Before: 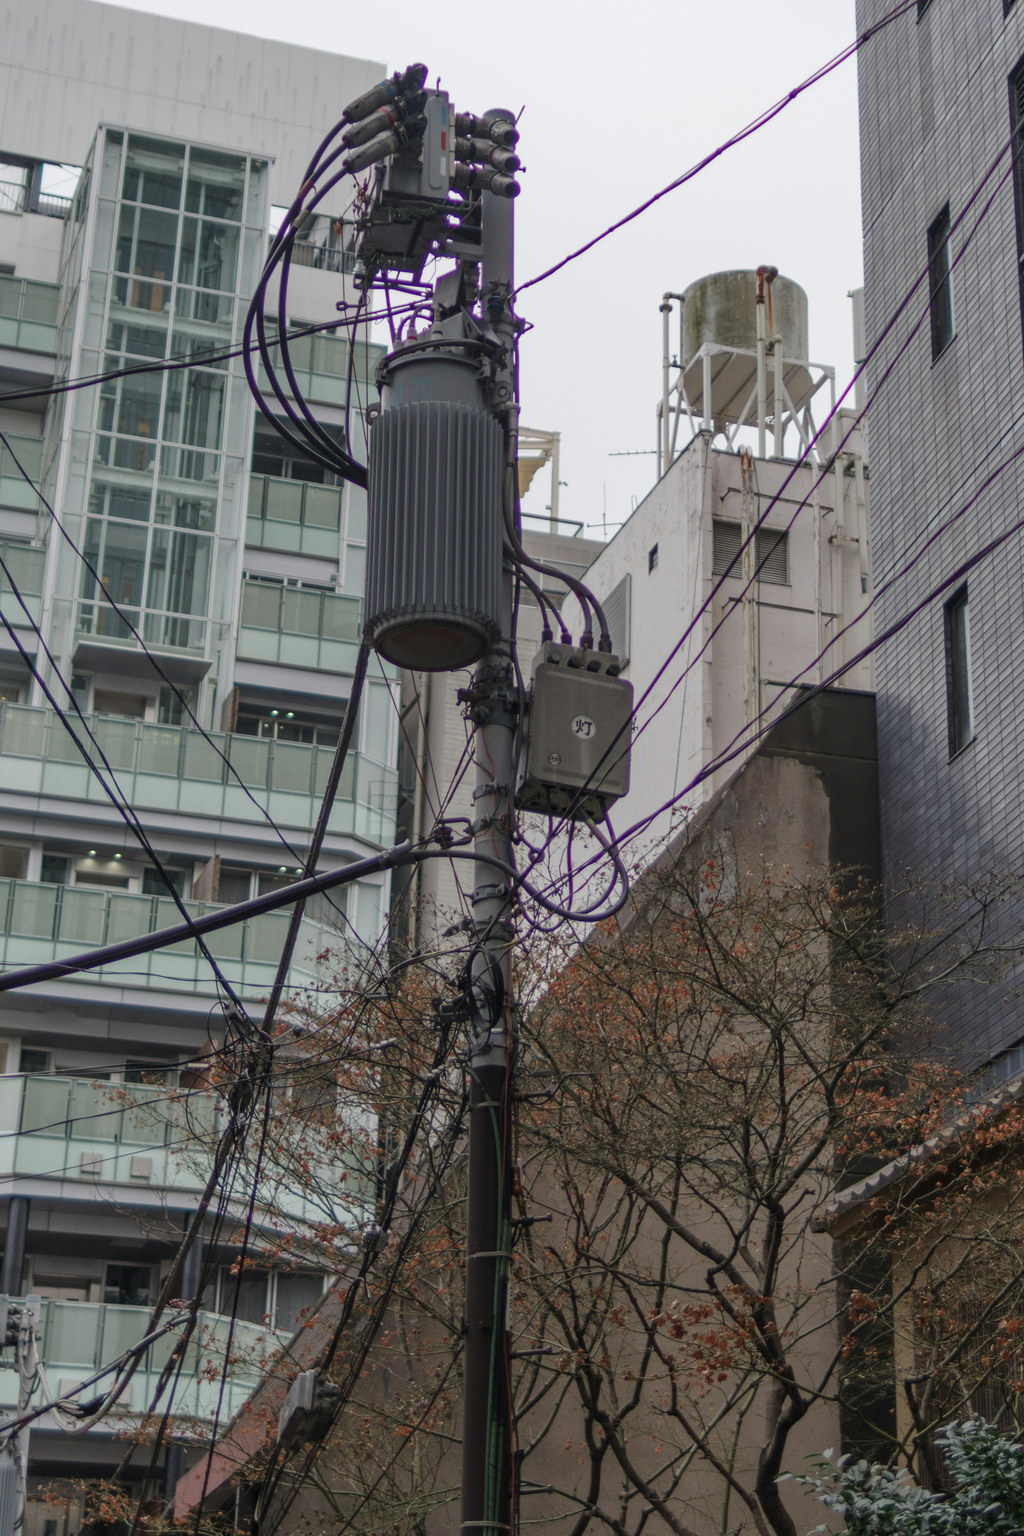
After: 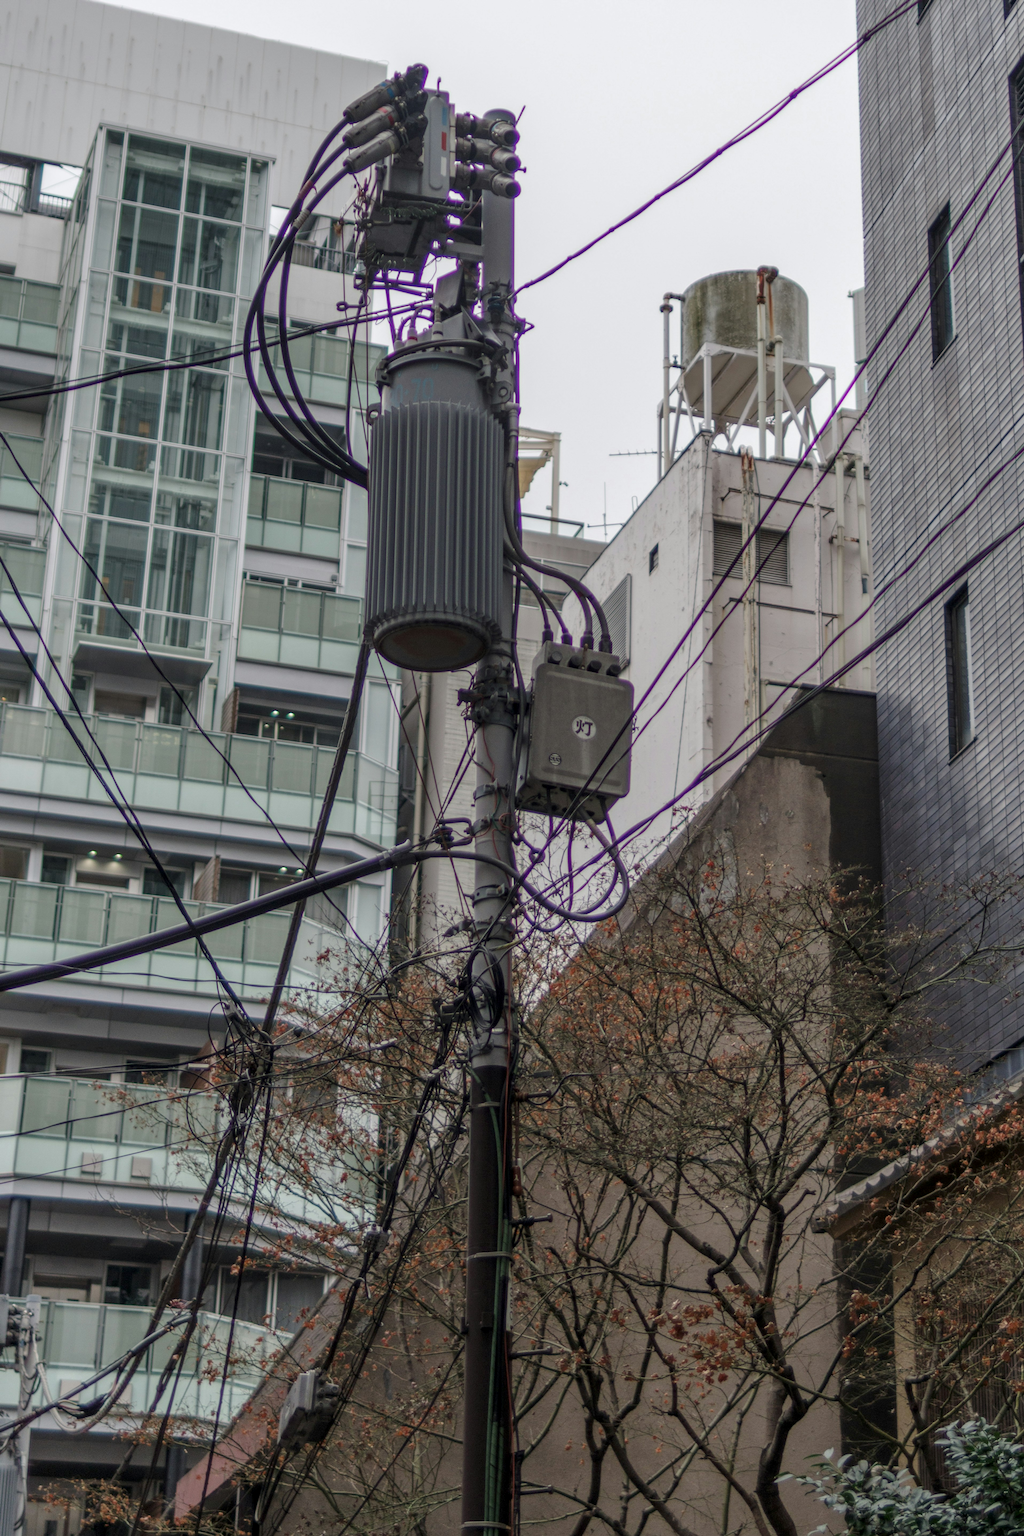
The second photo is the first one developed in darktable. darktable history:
tone equalizer: smoothing diameter 24.79%, edges refinement/feathering 10.38, preserve details guided filter
local contrast: on, module defaults
